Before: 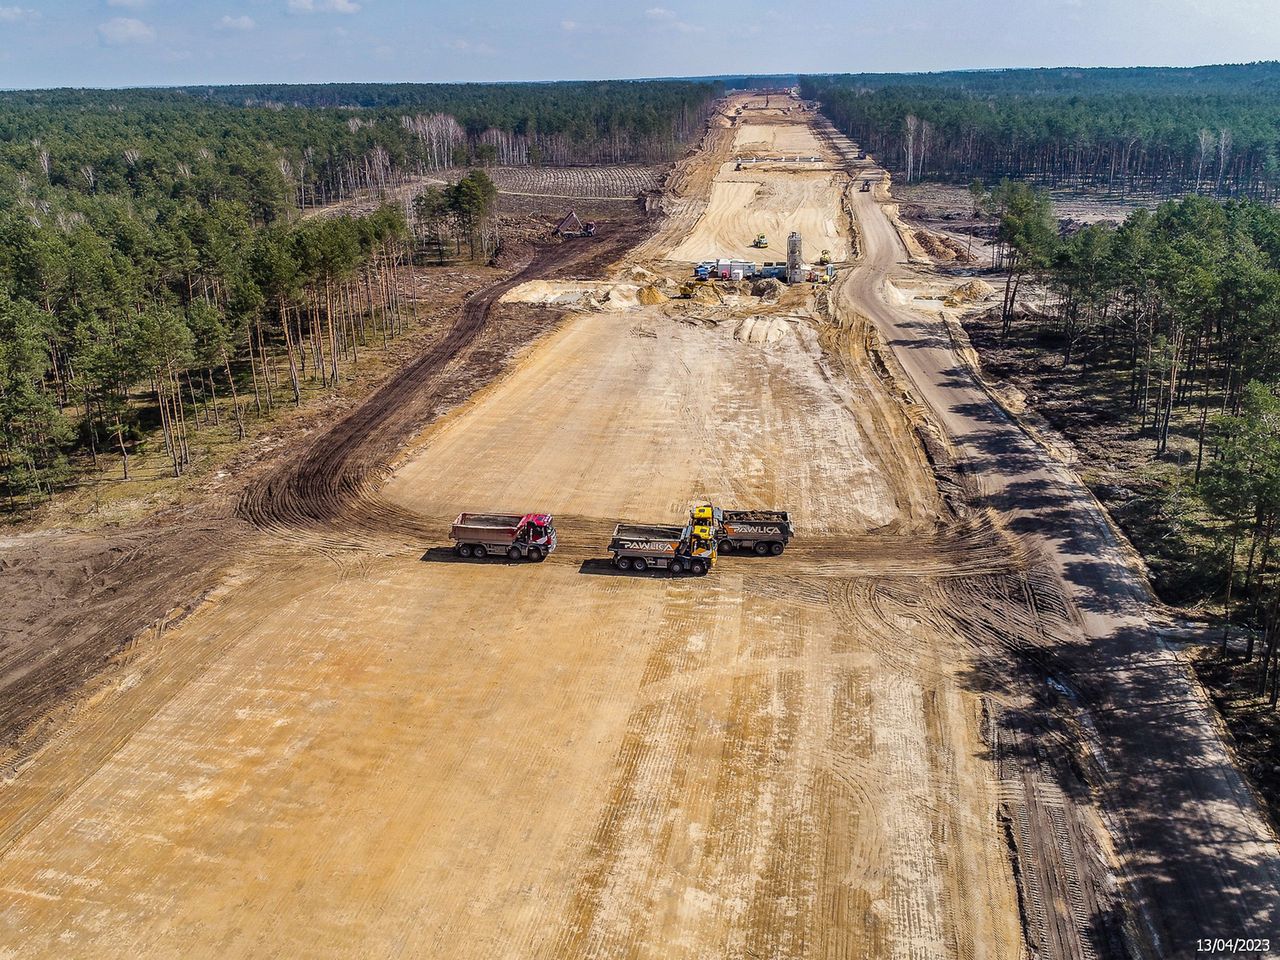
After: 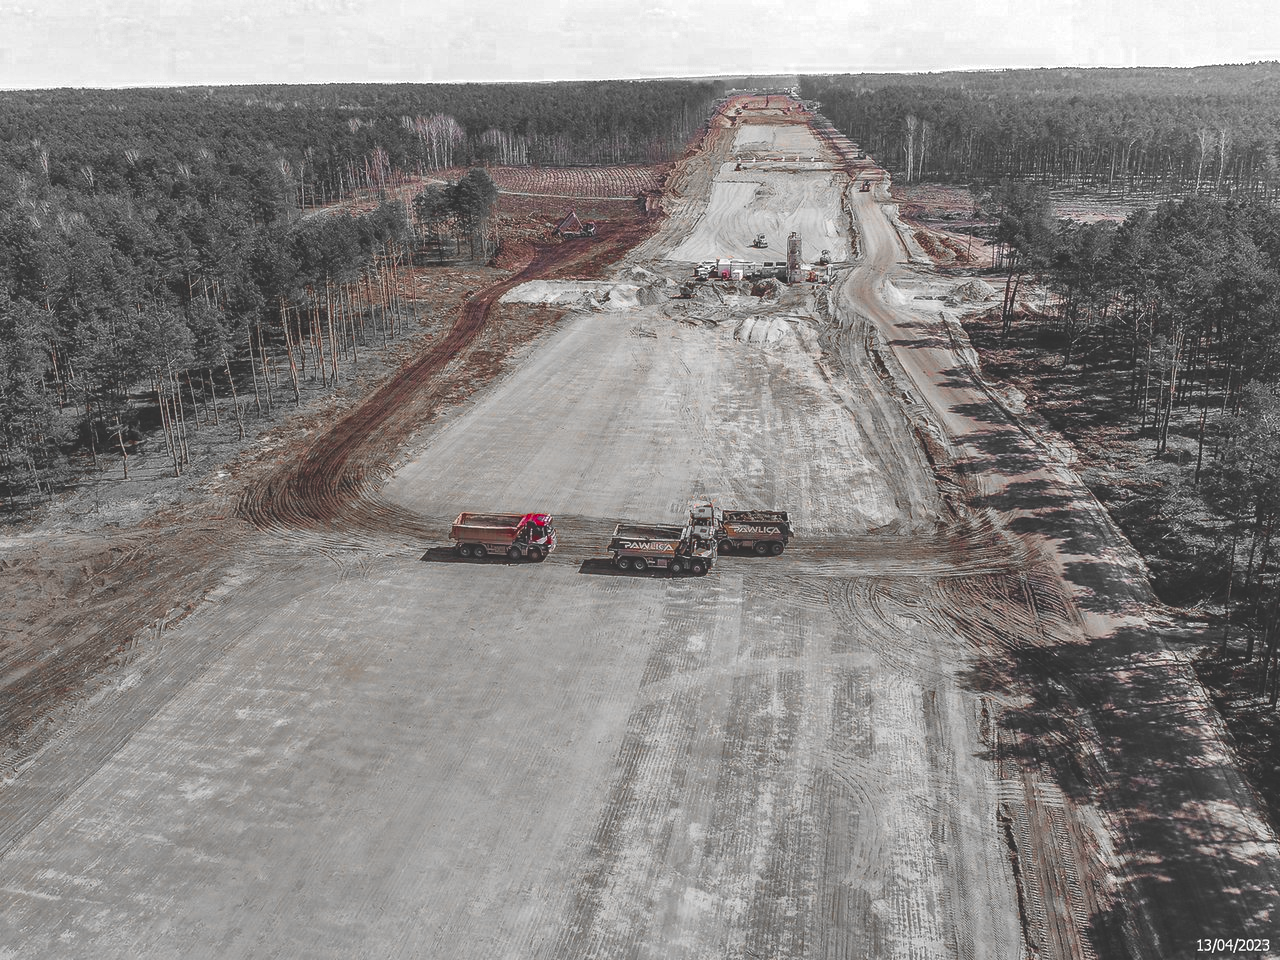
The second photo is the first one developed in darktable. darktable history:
color zones: curves: ch0 [(0, 0.352) (0.143, 0.407) (0.286, 0.386) (0.429, 0.431) (0.571, 0.829) (0.714, 0.853) (0.857, 0.833) (1, 0.352)]; ch1 [(0, 0.604) (0.072, 0.726) (0.096, 0.608) (0.205, 0.007) (0.571, -0.006) (0.839, -0.013) (0.857, -0.012) (1, 0.604)]
exposure: black level correction -0.028, compensate highlight preservation false
